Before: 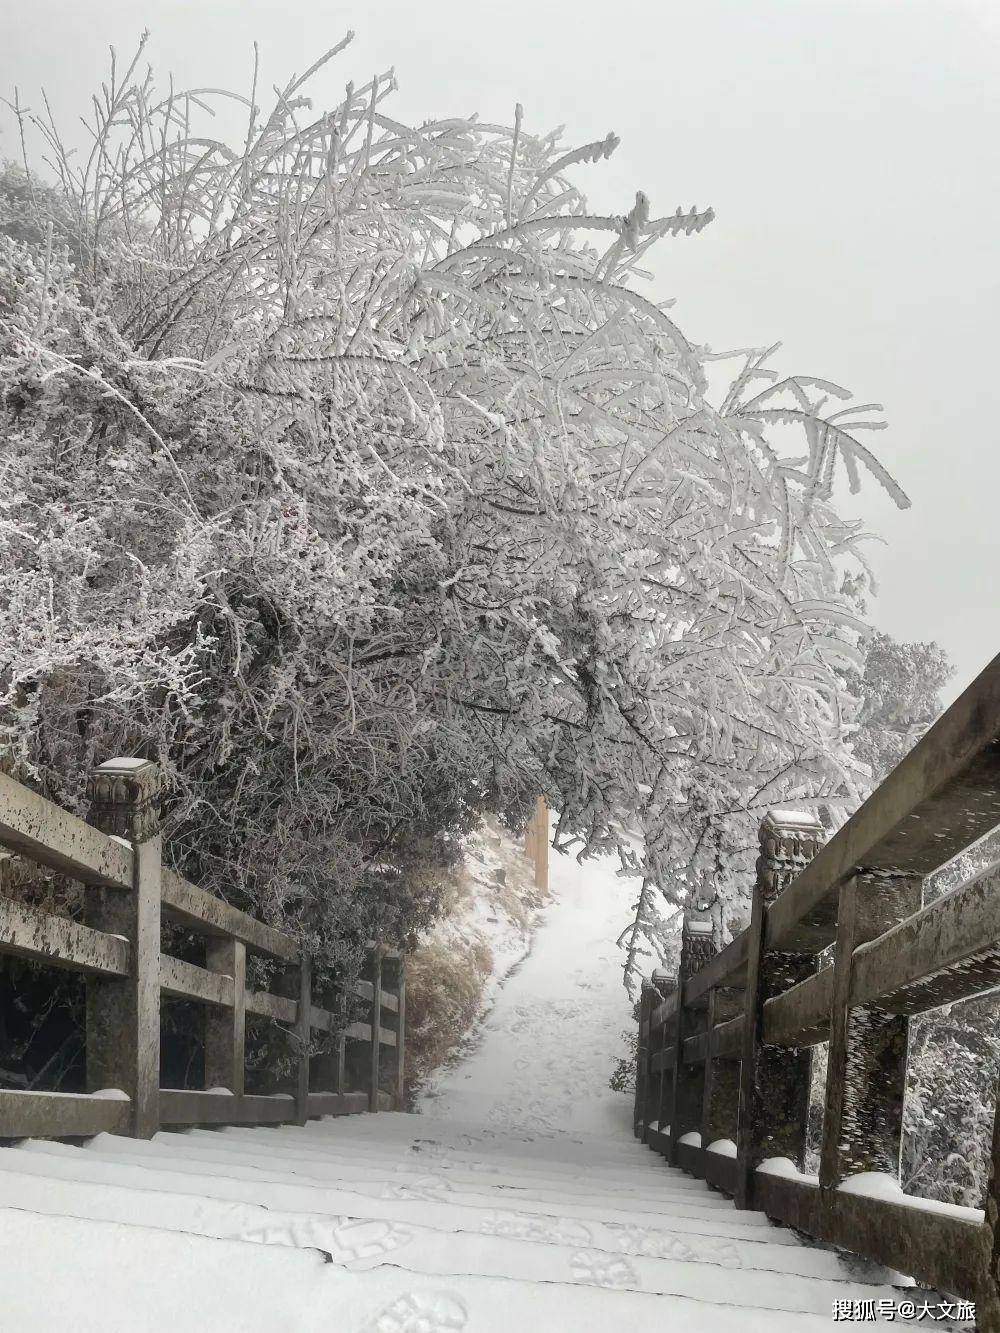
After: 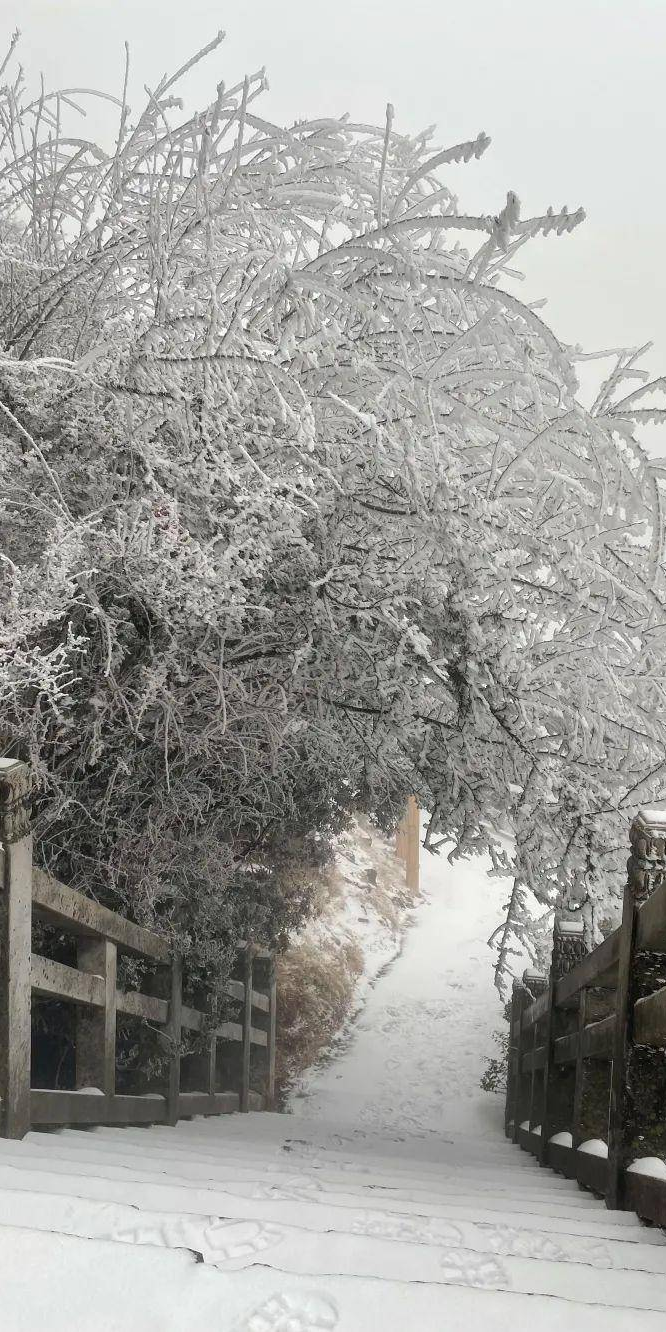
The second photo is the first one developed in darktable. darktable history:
crop and rotate: left 12.91%, right 20.411%
